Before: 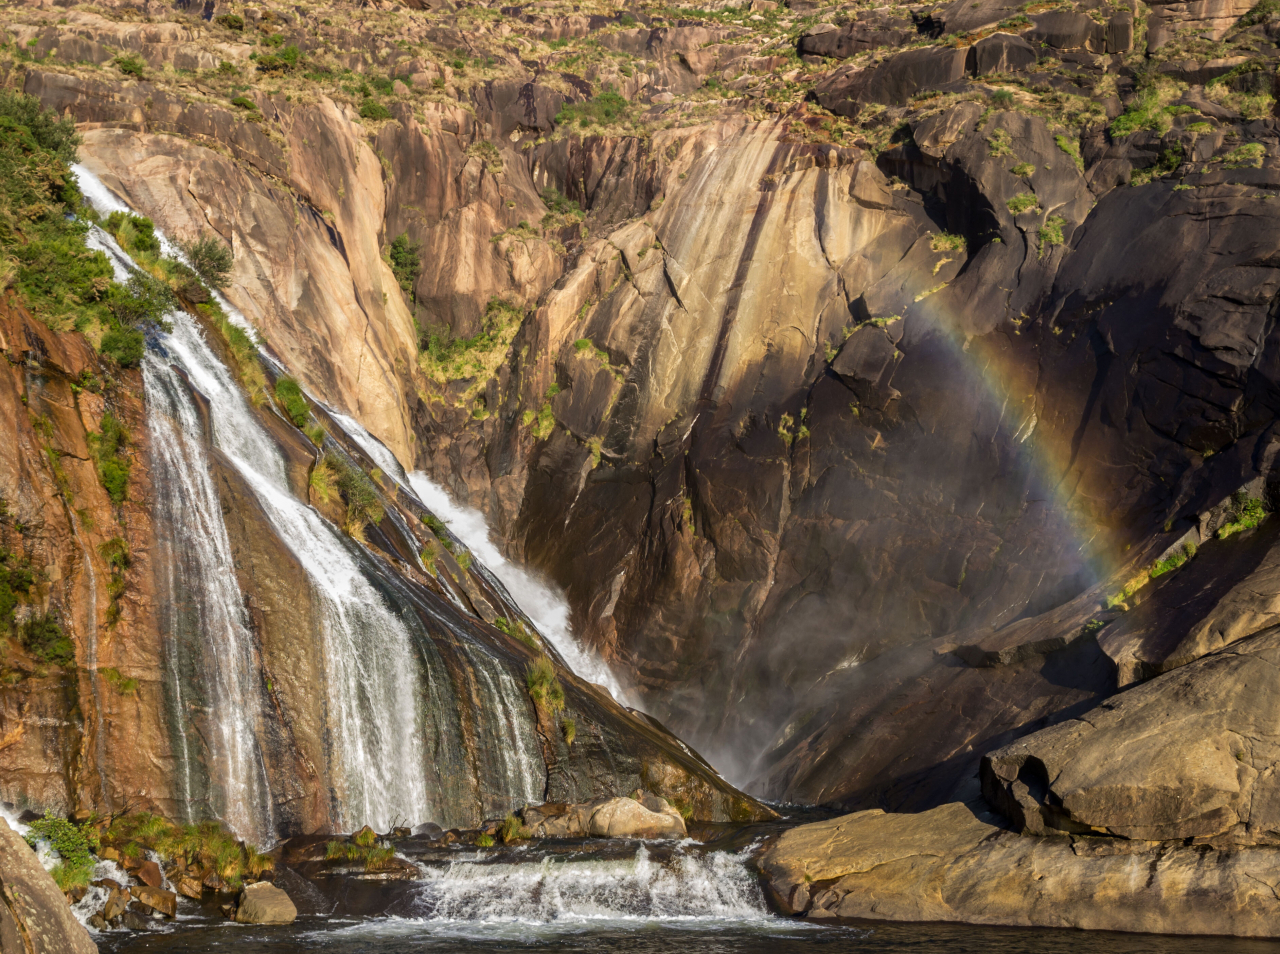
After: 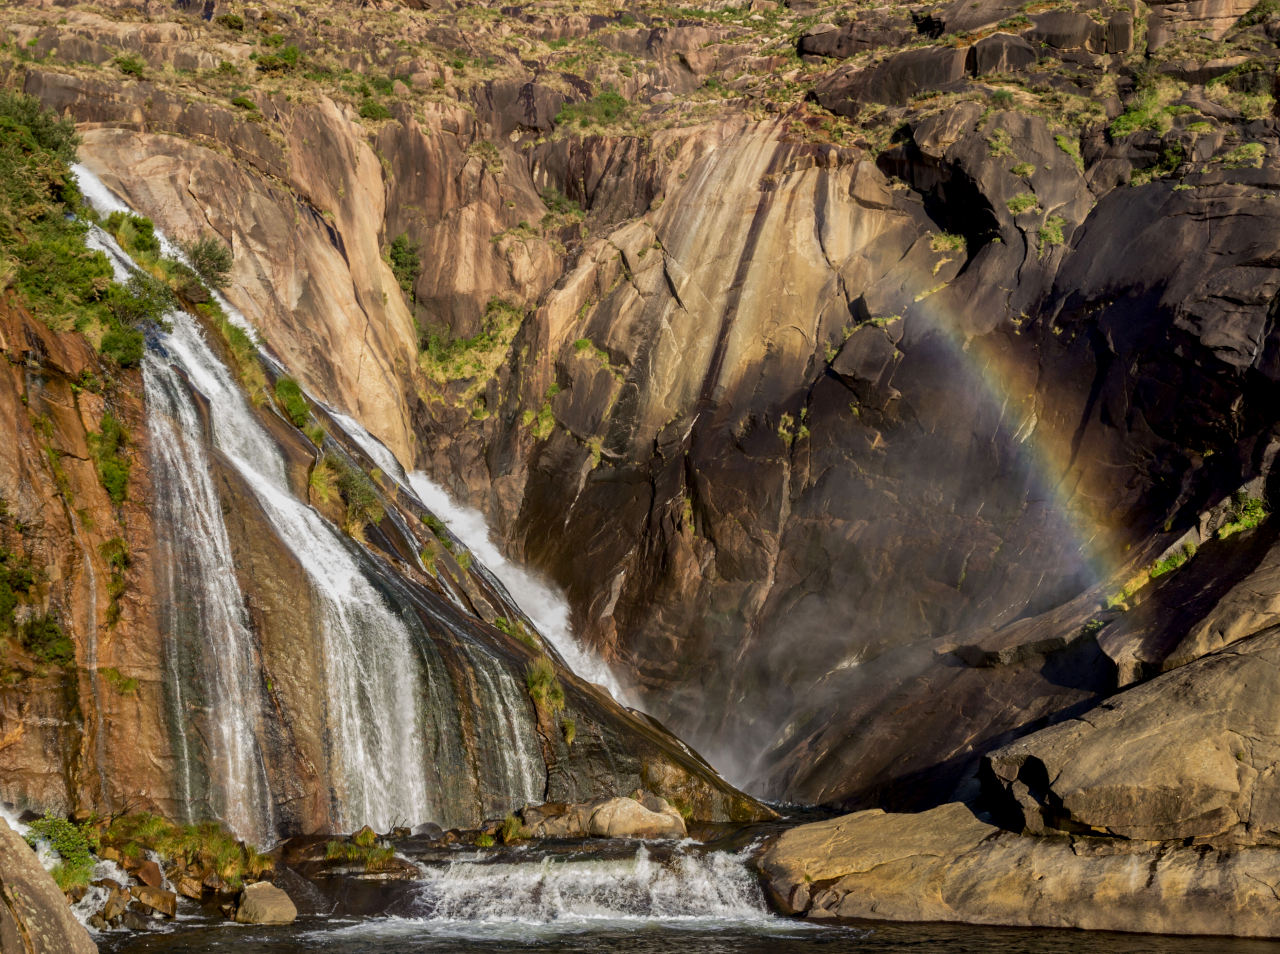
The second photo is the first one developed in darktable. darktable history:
exposure: black level correction 0.006, exposure -0.226 EV, compensate highlight preservation false
shadows and highlights: shadows 37.27, highlights -28.18, soften with gaussian
